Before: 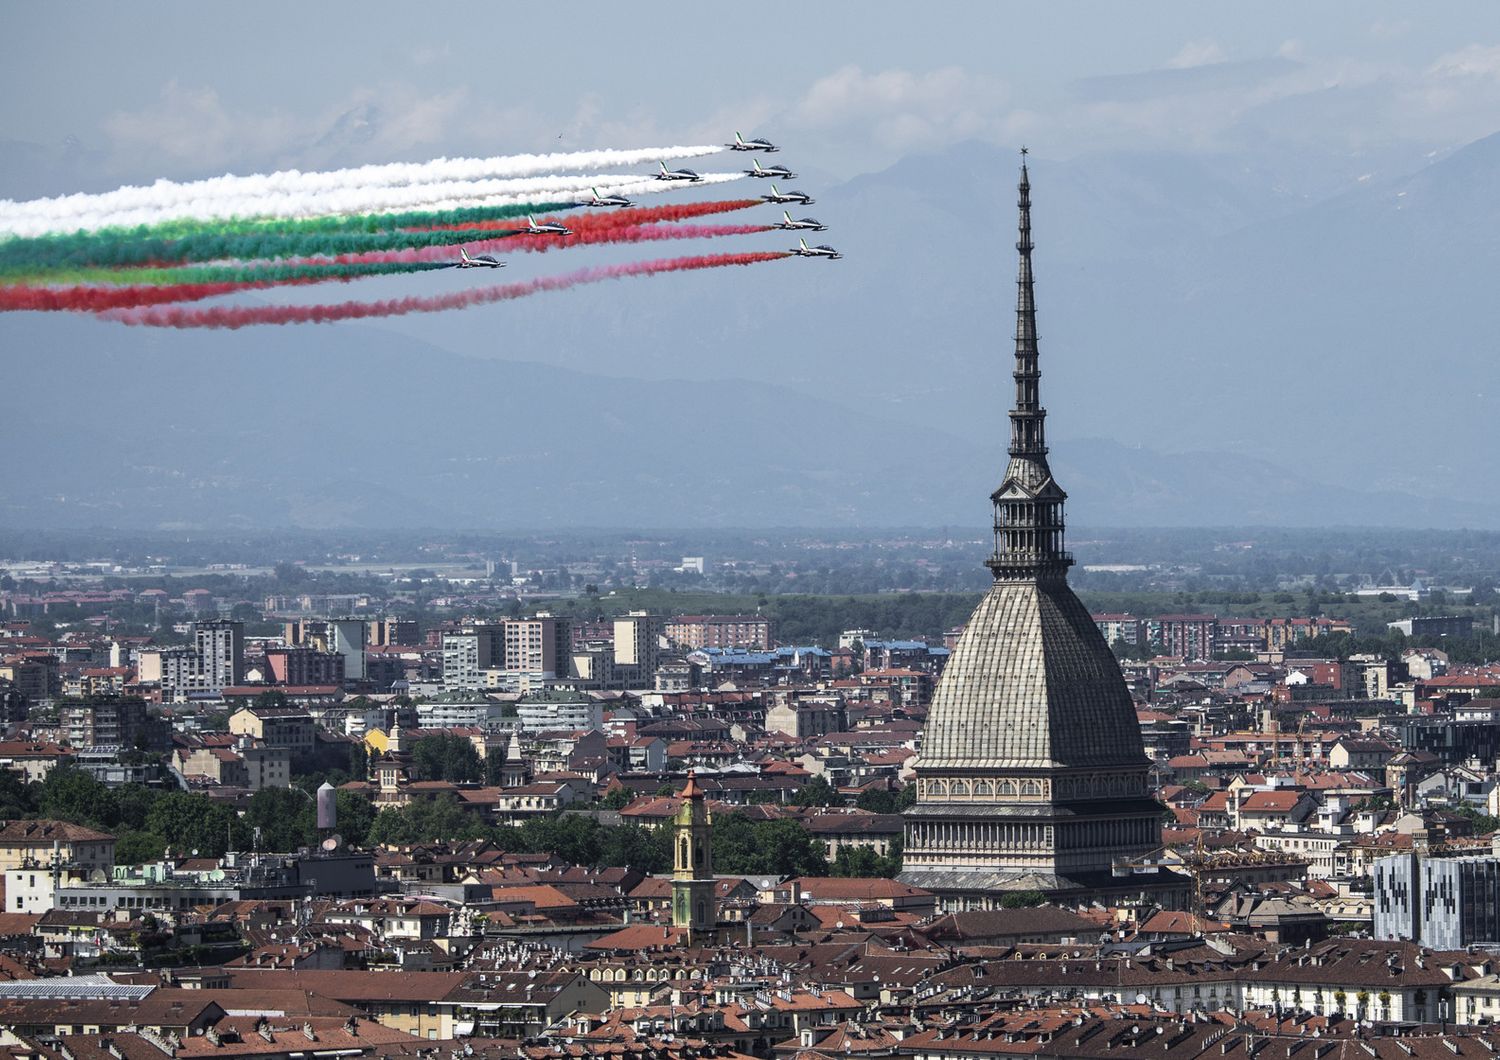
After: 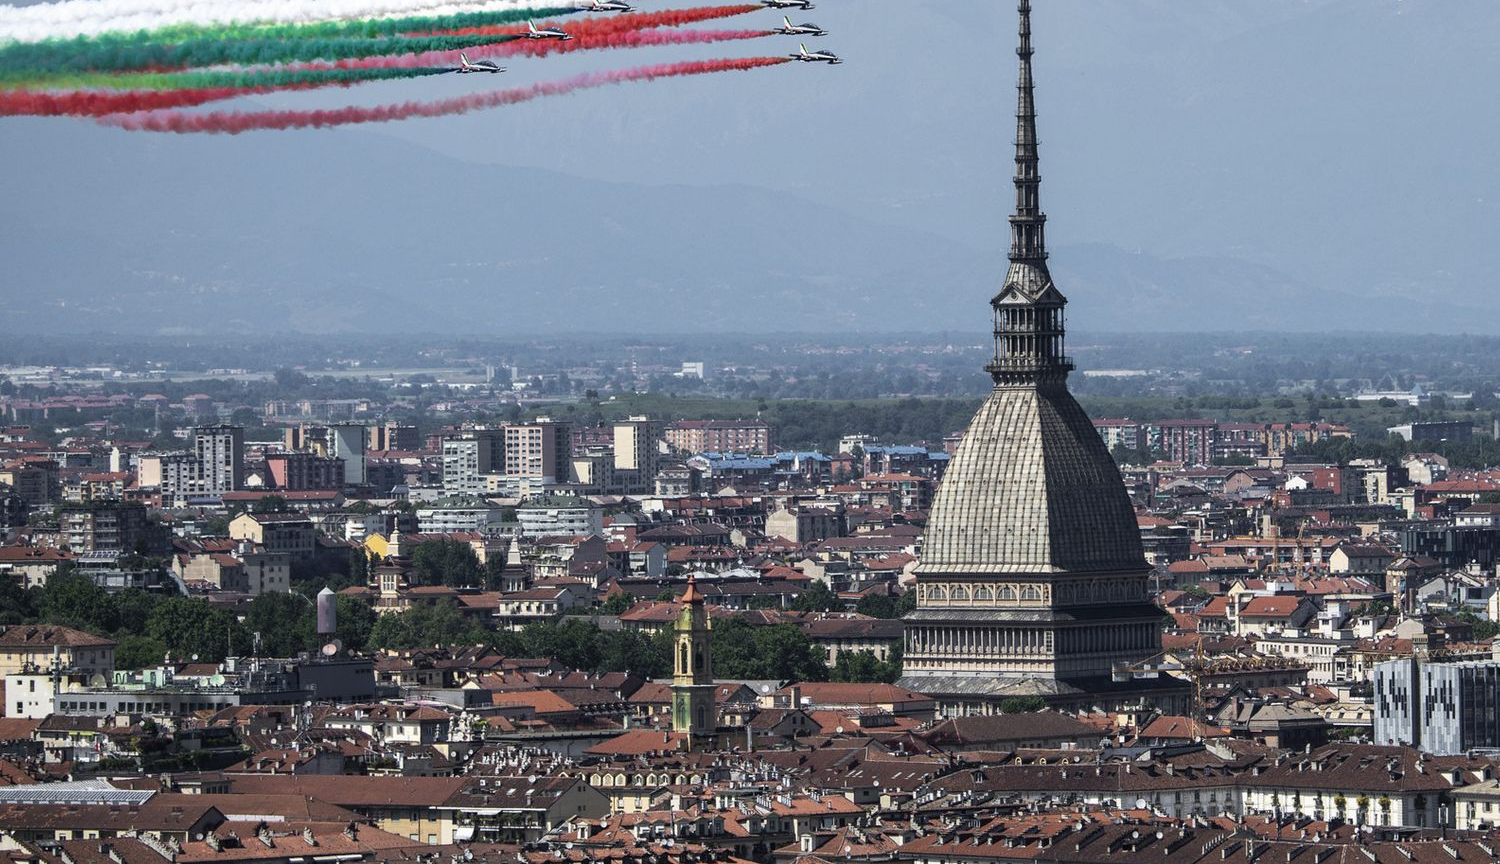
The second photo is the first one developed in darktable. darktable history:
crop and rotate: top 18.42%
